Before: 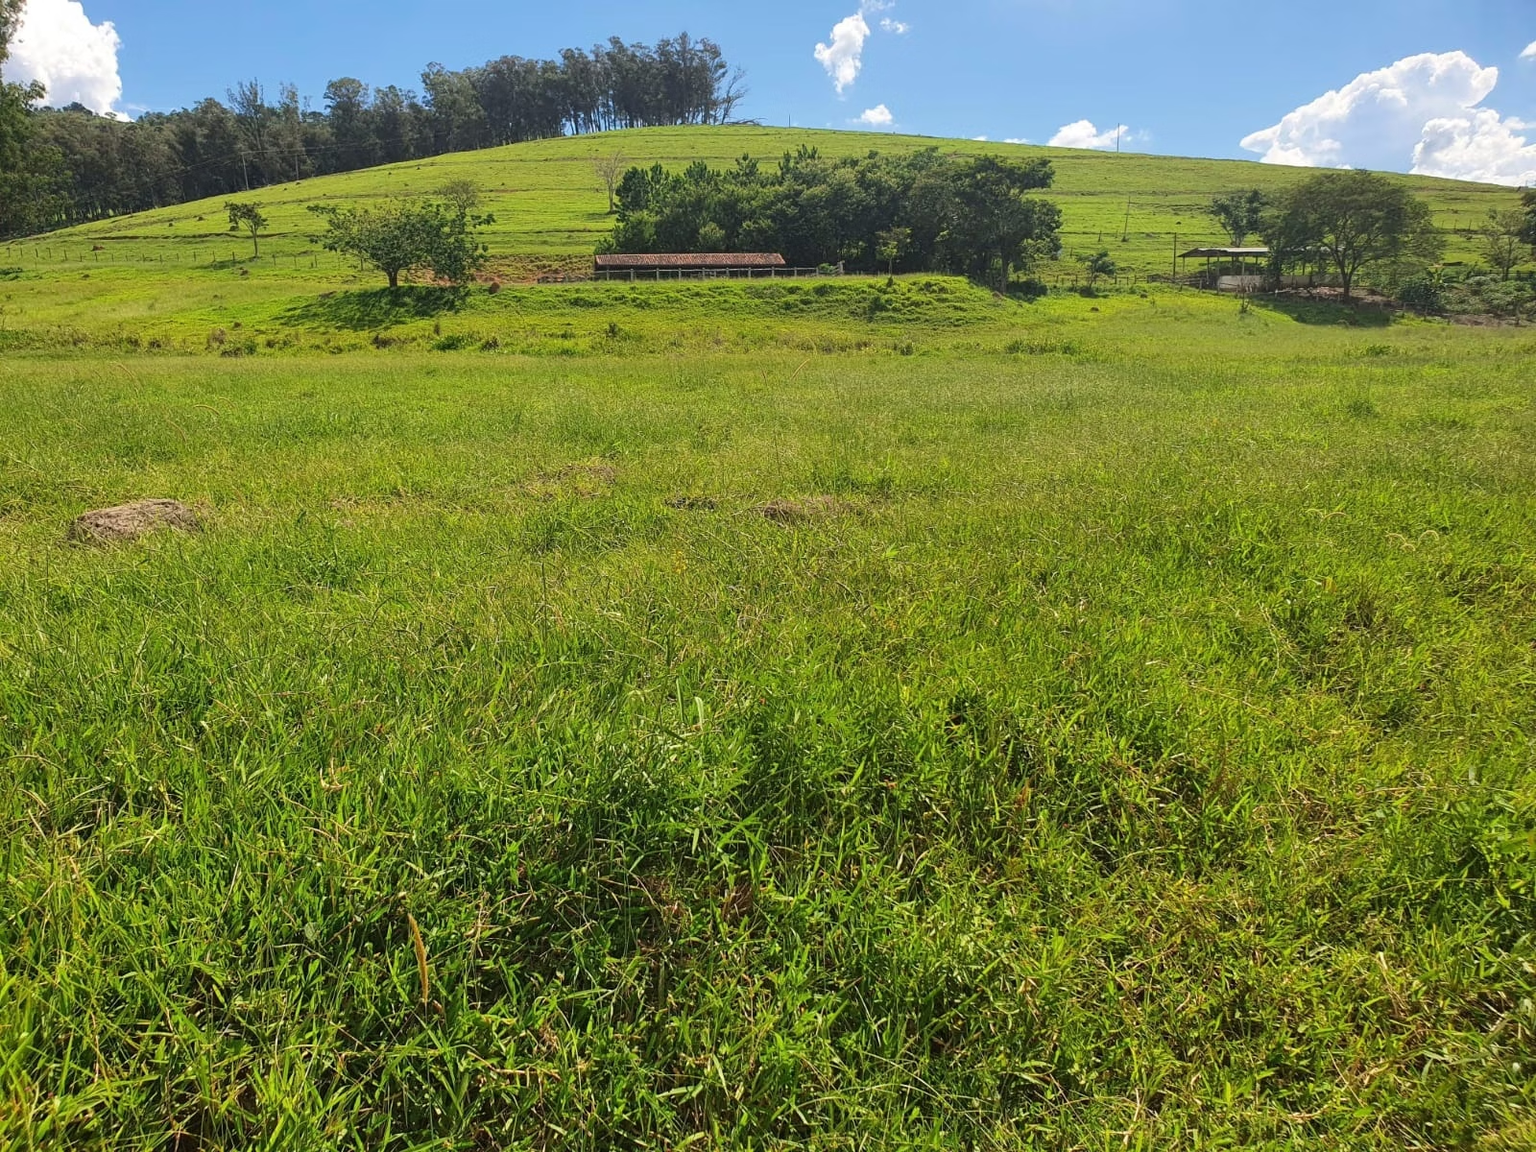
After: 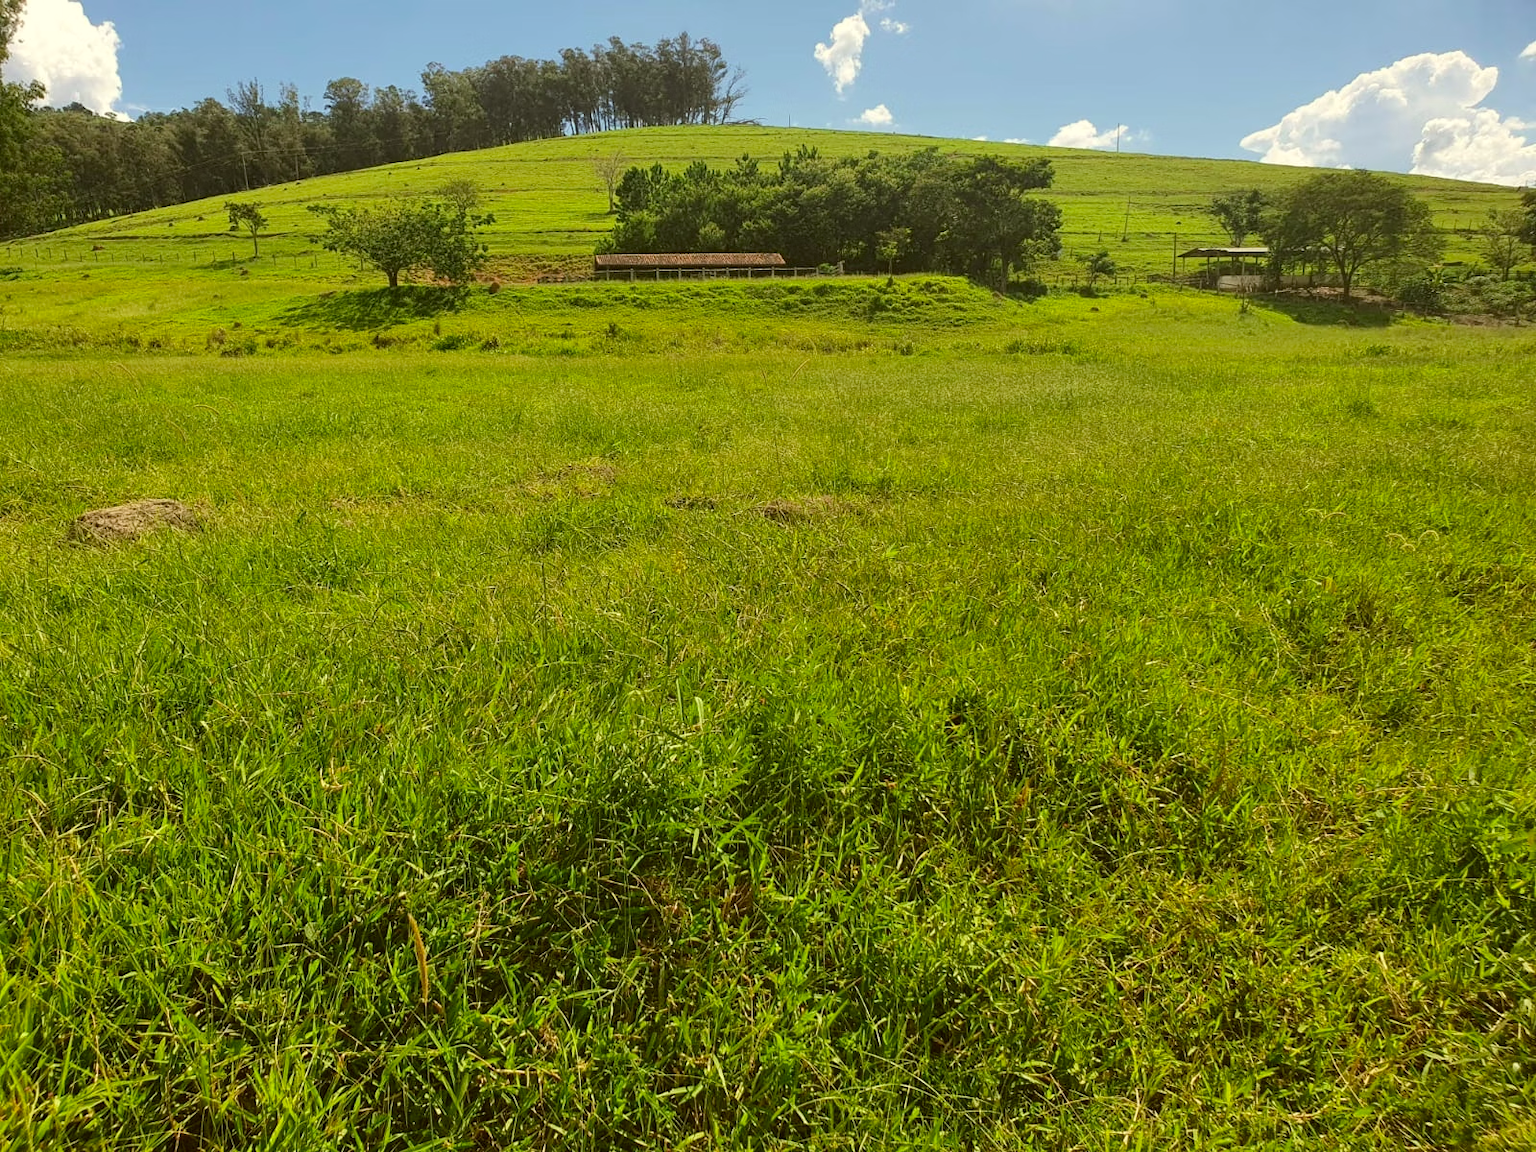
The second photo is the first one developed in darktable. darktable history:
color correction: highlights a* -1.59, highlights b* 10.63, shadows a* 0.546, shadows b* 18.58
